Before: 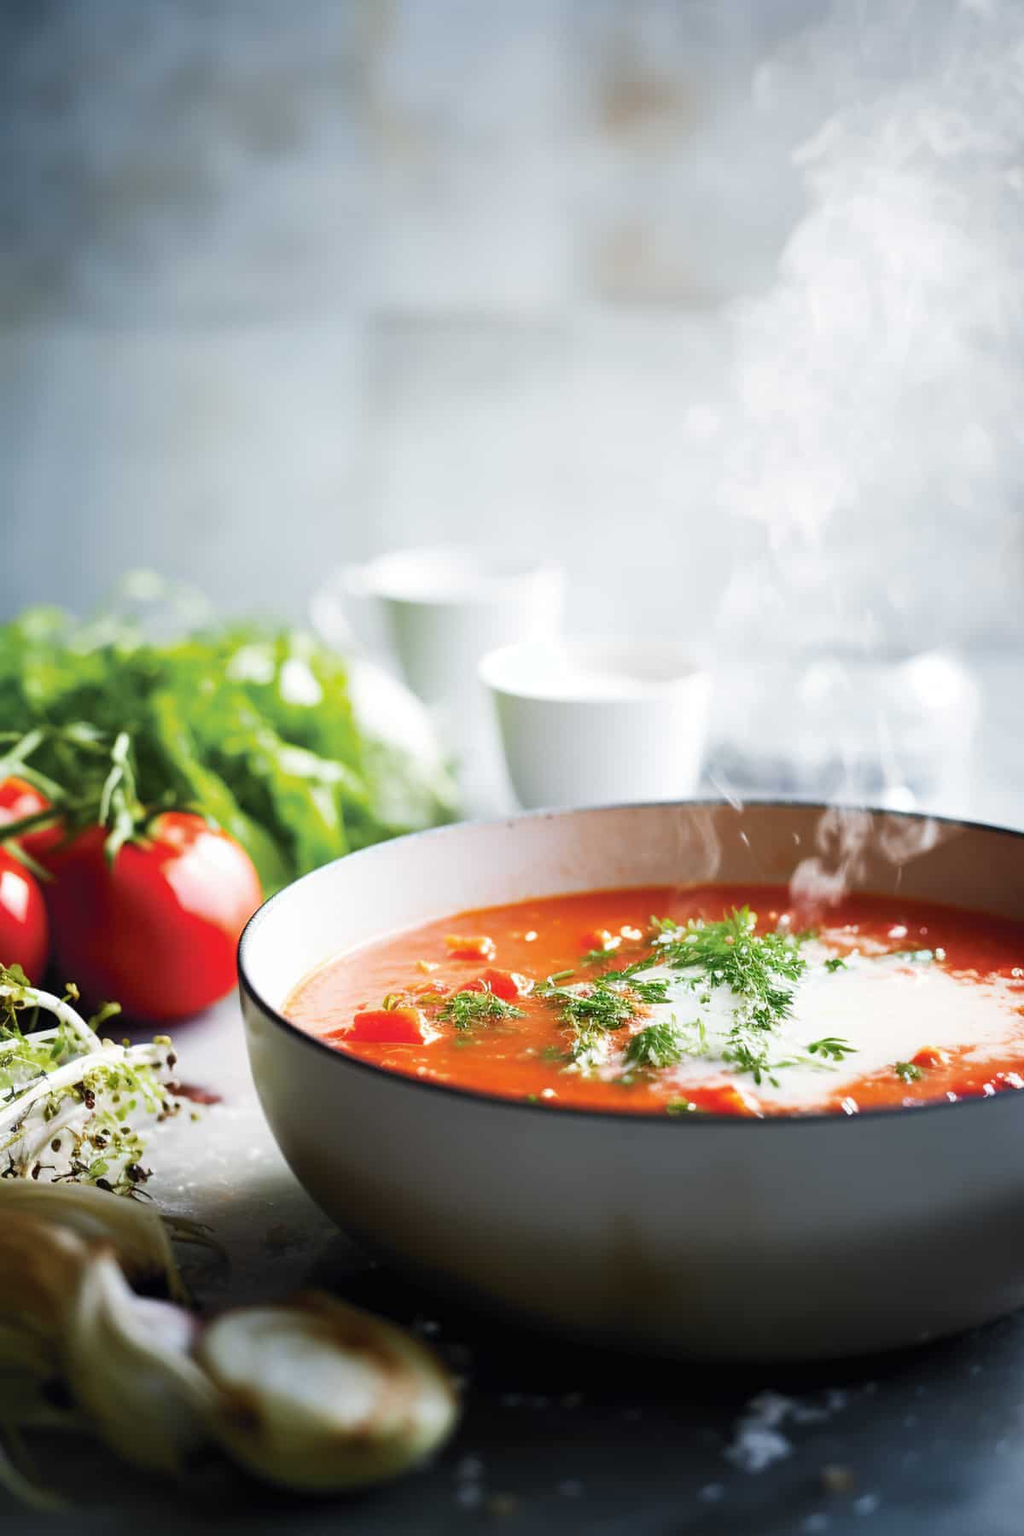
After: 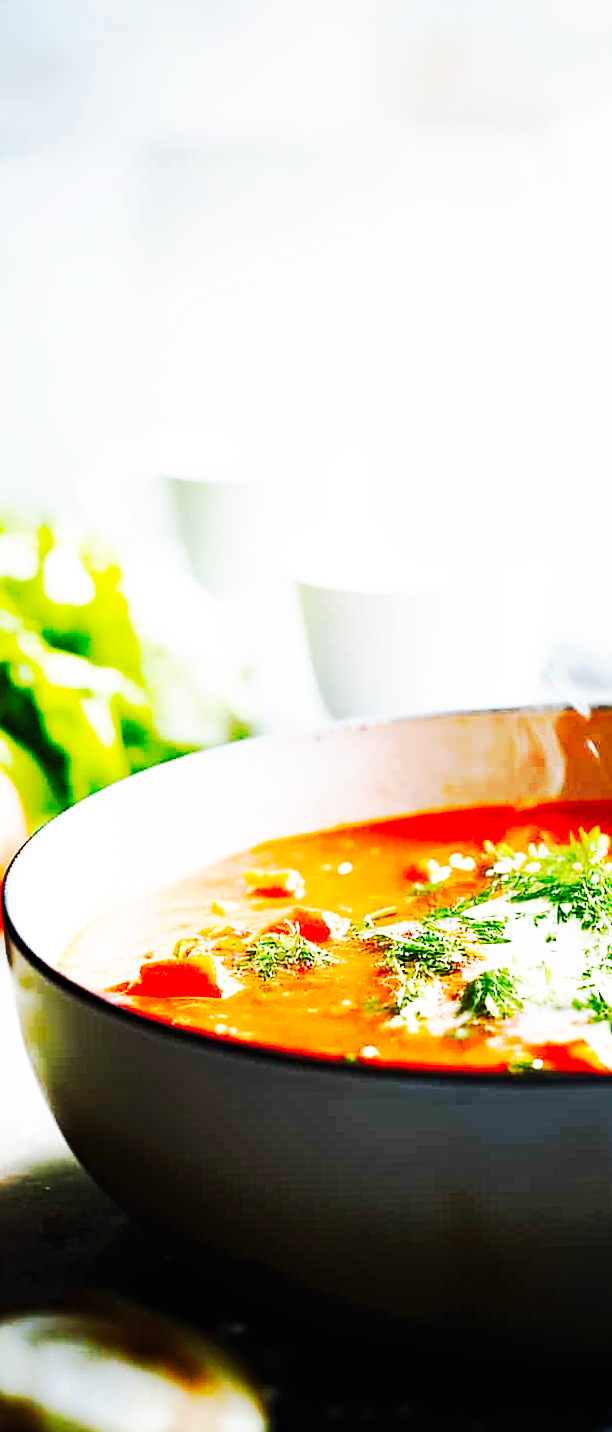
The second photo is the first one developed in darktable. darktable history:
base curve: curves: ch0 [(0, 0) (0.007, 0.004) (0.027, 0.03) (0.046, 0.07) (0.207, 0.54) (0.442, 0.872) (0.673, 0.972) (1, 1)], preserve colors none
sharpen: on, module defaults
haze removal: strength 0.4, distance 0.22, compatibility mode true, adaptive false
crop and rotate: angle 0.02°, left 24.353%, top 13.219%, right 26.156%, bottom 8.224%
rotate and perspective: rotation -1.24°, automatic cropping off
tone curve: curves: ch0 [(0, 0) (0.003, 0.006) (0.011, 0.011) (0.025, 0.02) (0.044, 0.032) (0.069, 0.035) (0.1, 0.046) (0.136, 0.063) (0.177, 0.089) (0.224, 0.12) (0.277, 0.16) (0.335, 0.206) (0.399, 0.268) (0.468, 0.359) (0.543, 0.466) (0.623, 0.582) (0.709, 0.722) (0.801, 0.808) (0.898, 0.886) (1, 1)], preserve colors none
